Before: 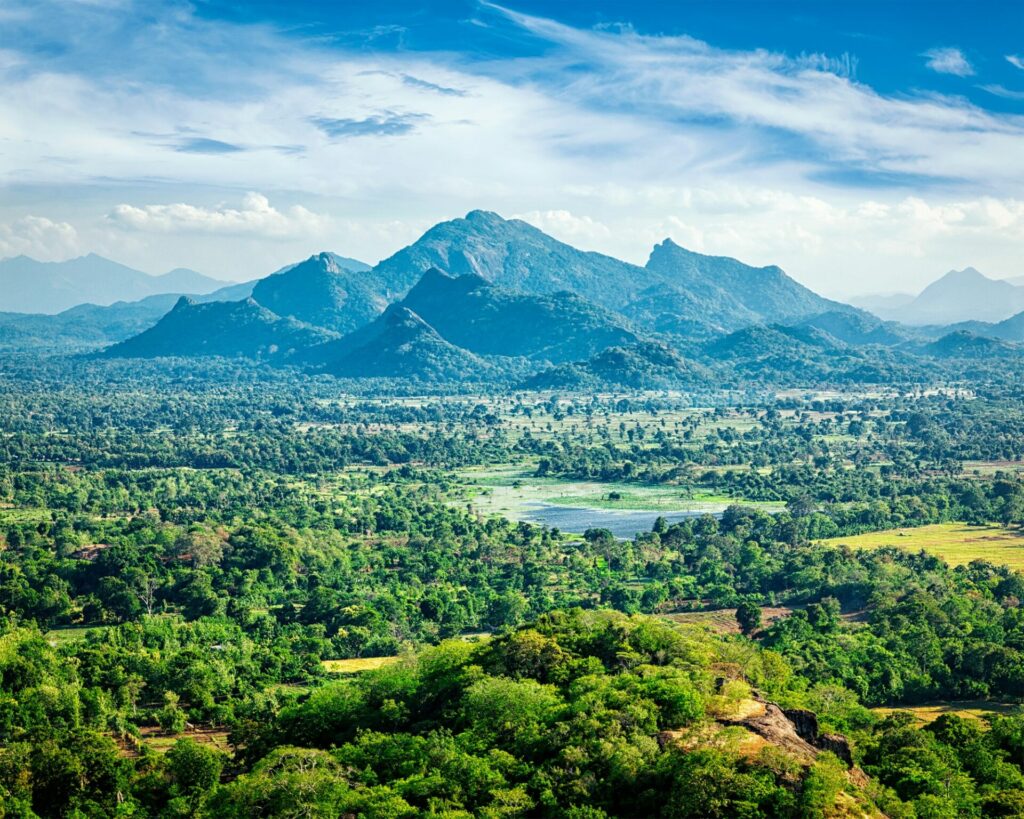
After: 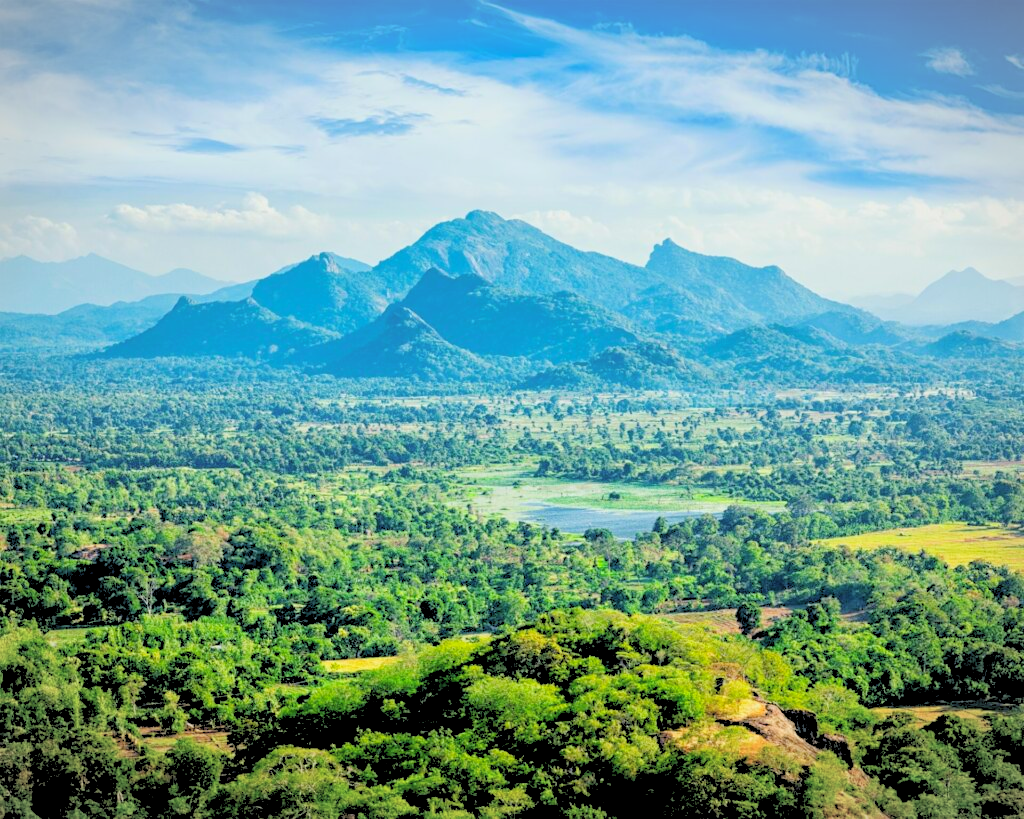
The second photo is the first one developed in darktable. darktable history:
contrast brightness saturation: brightness 0.15
rgb levels: preserve colors sum RGB, levels [[0.038, 0.433, 0.934], [0, 0.5, 1], [0, 0.5, 1]]
exposure: compensate highlight preservation false
vignetting: fall-off start 100%, brightness -0.282, width/height ratio 1.31
color balance rgb: perceptual saturation grading › global saturation 10%, global vibrance 10%
